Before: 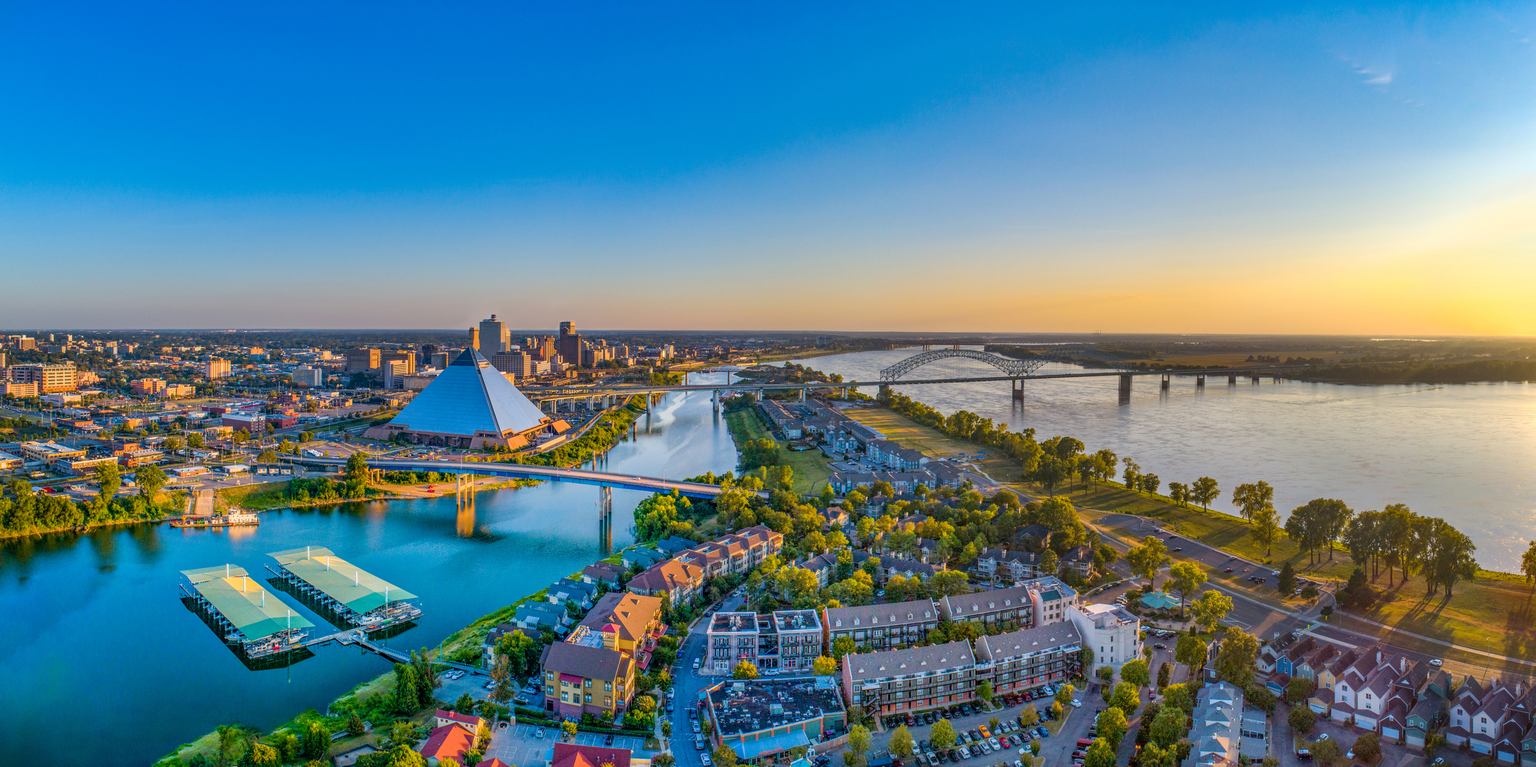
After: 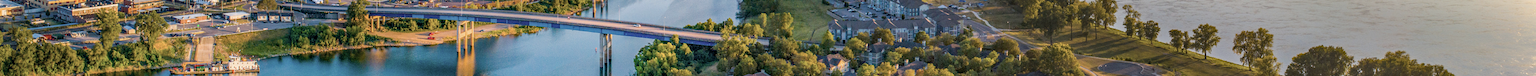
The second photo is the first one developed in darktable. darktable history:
crop and rotate: top 59.084%, bottom 30.916%
color correction: saturation 0.57
haze removal: compatibility mode true, adaptive false
contrast brightness saturation: saturation 0.18
